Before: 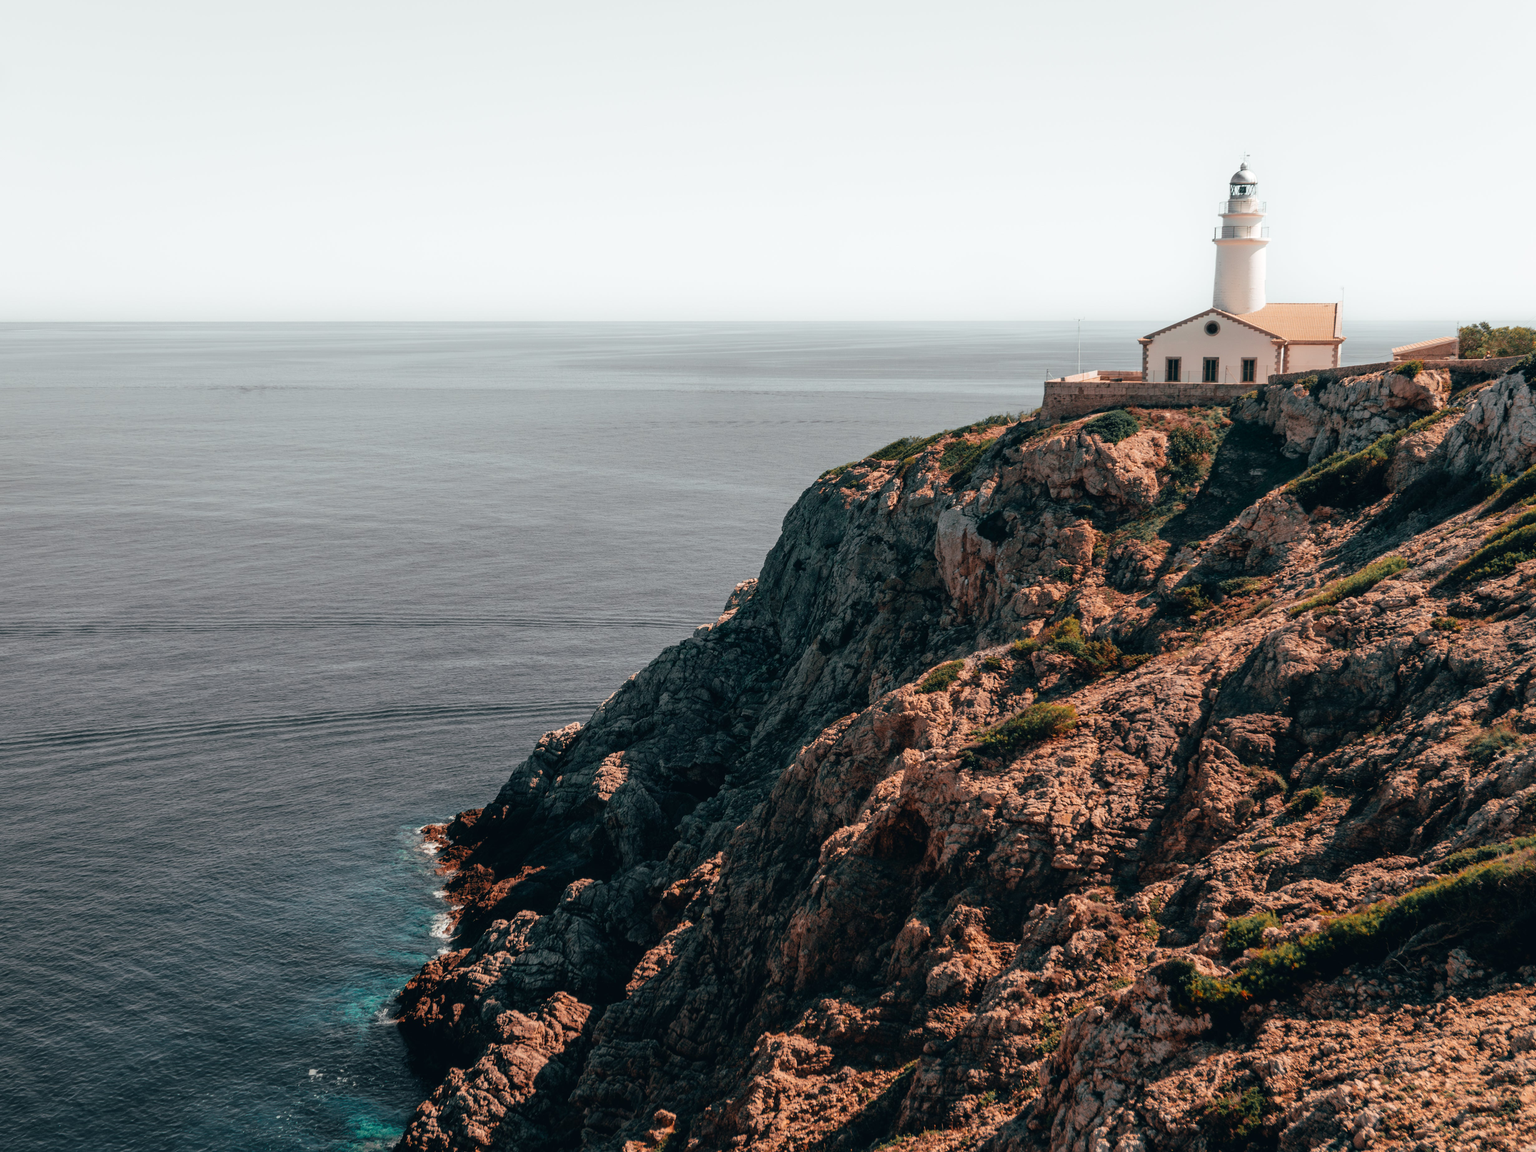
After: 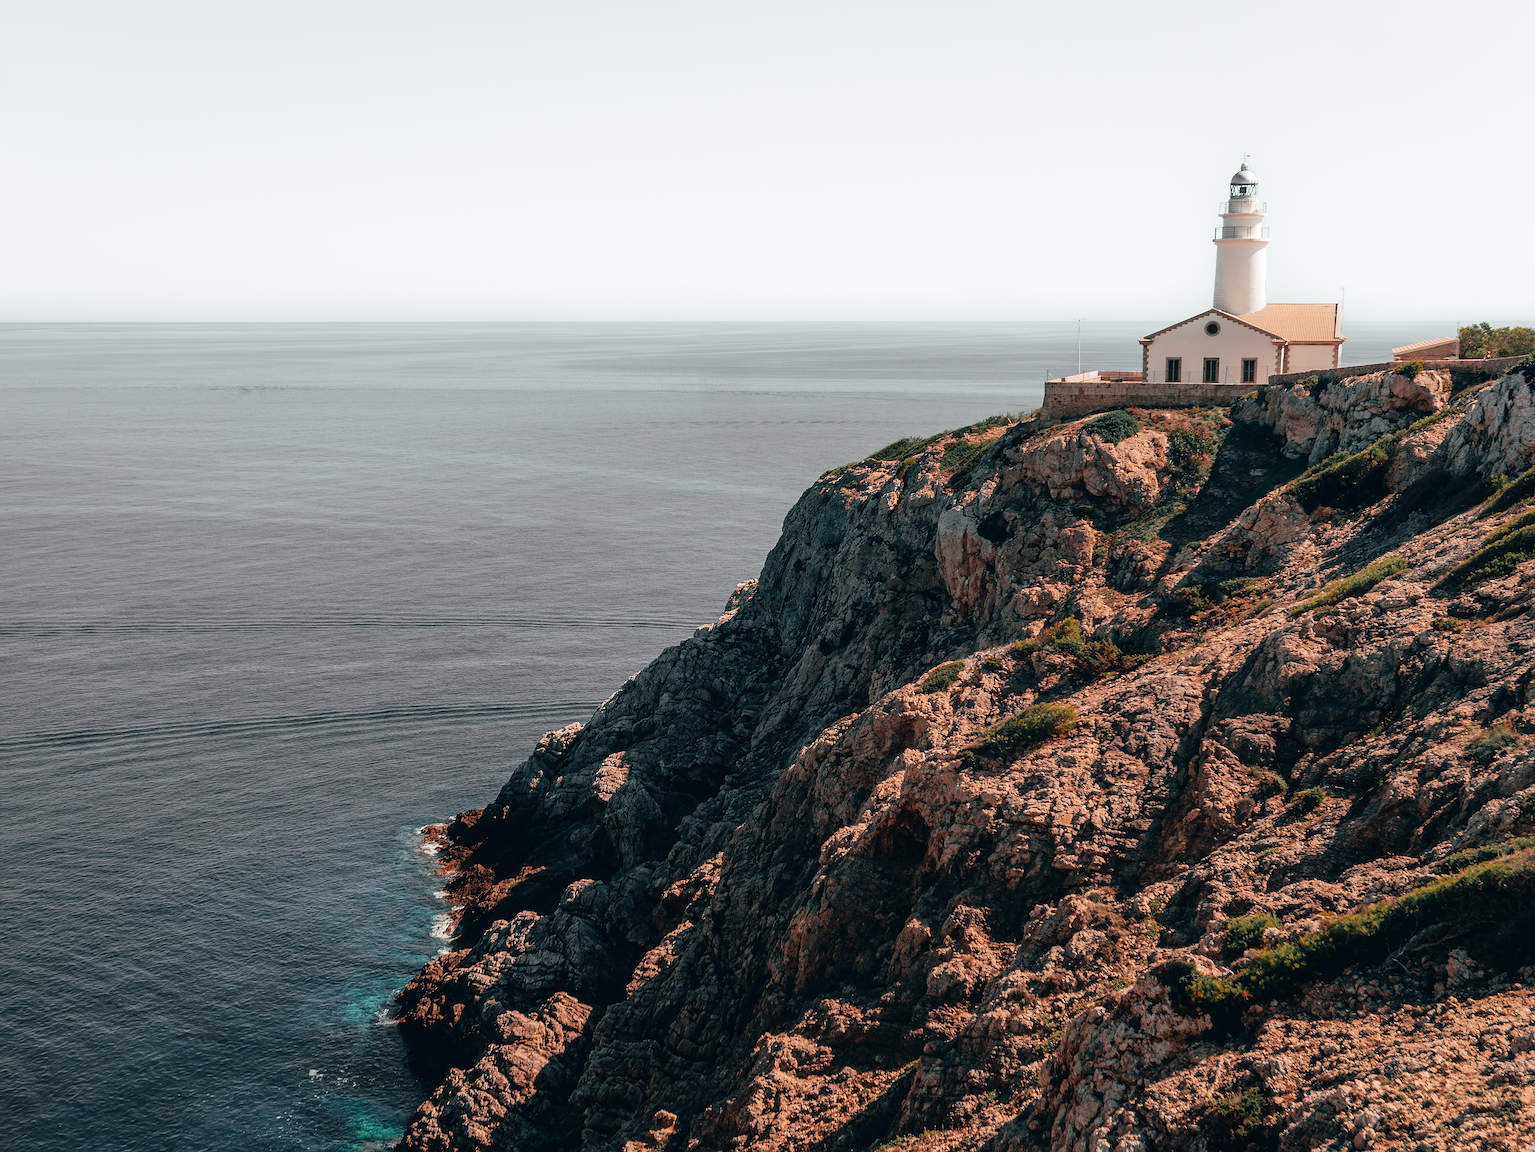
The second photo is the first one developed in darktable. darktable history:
sharpen: radius 1.398, amount 1.249, threshold 0.63
